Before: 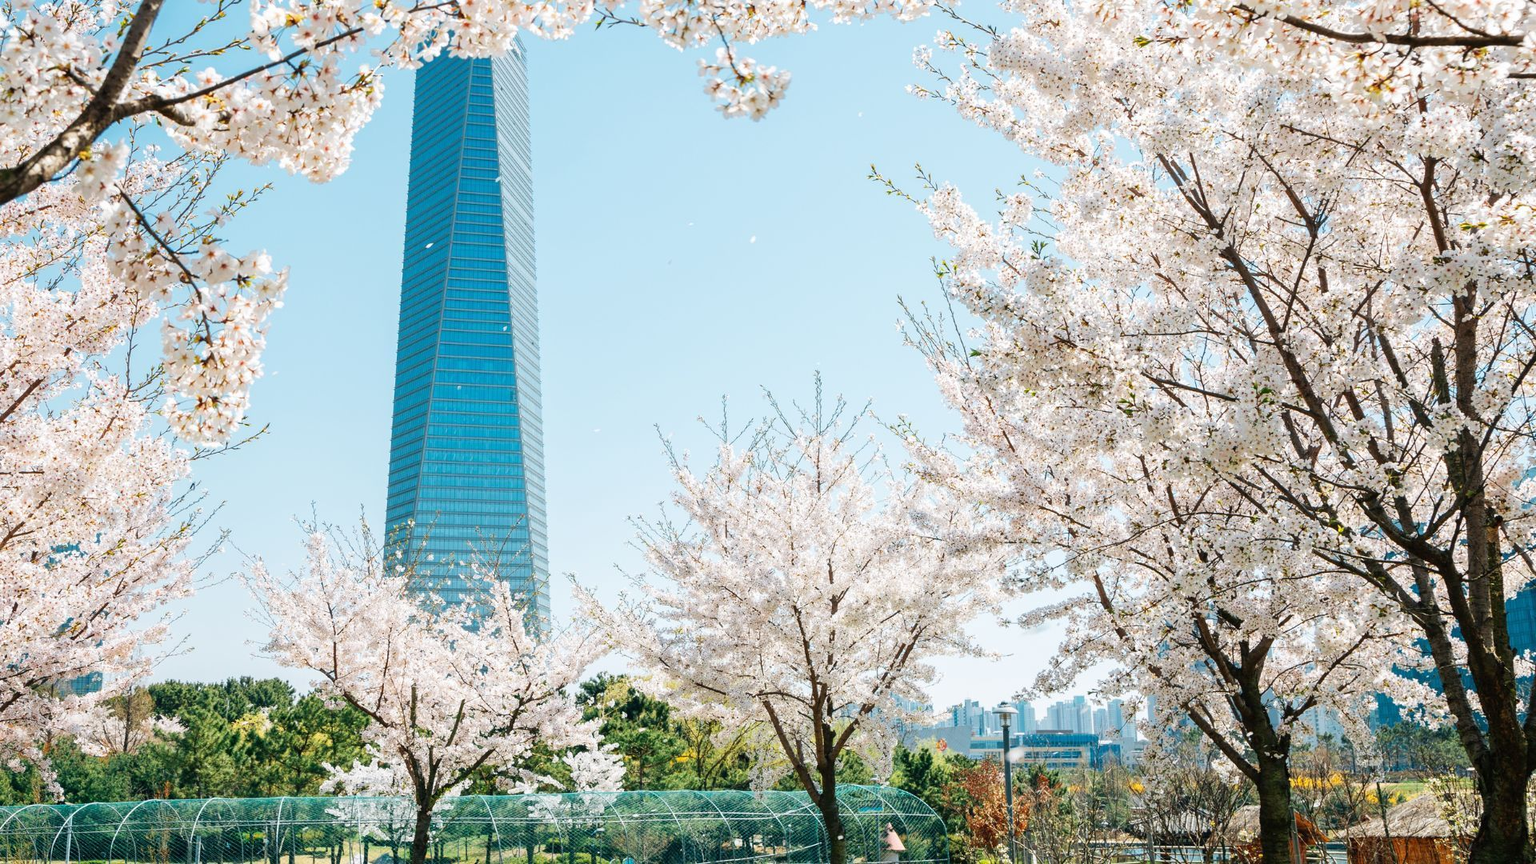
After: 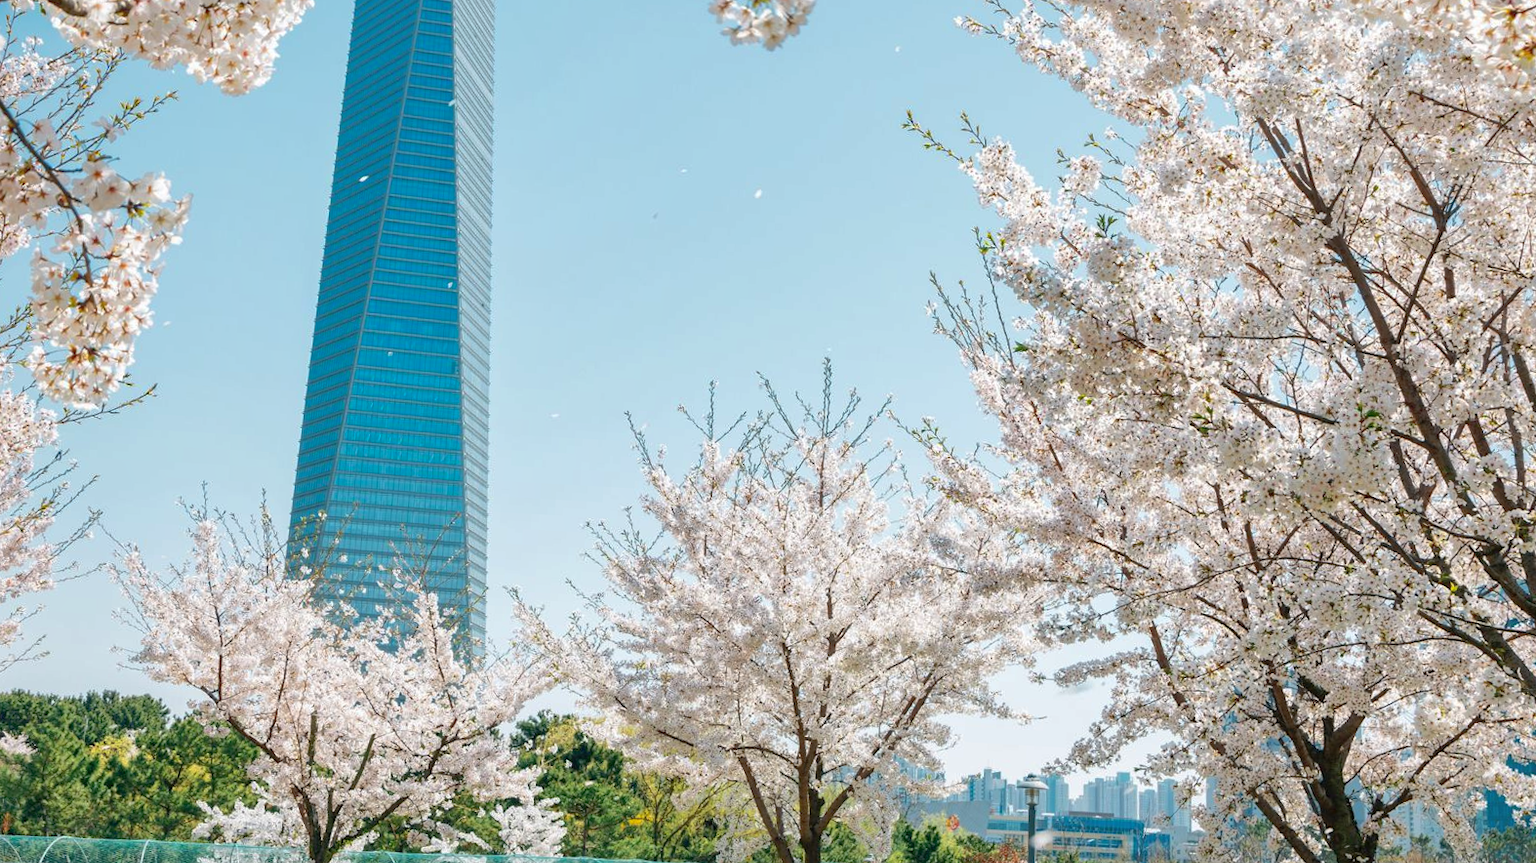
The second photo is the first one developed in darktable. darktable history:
shadows and highlights: on, module defaults
crop and rotate: angle -3.27°, left 5.211%, top 5.211%, right 4.607%, bottom 4.607%
